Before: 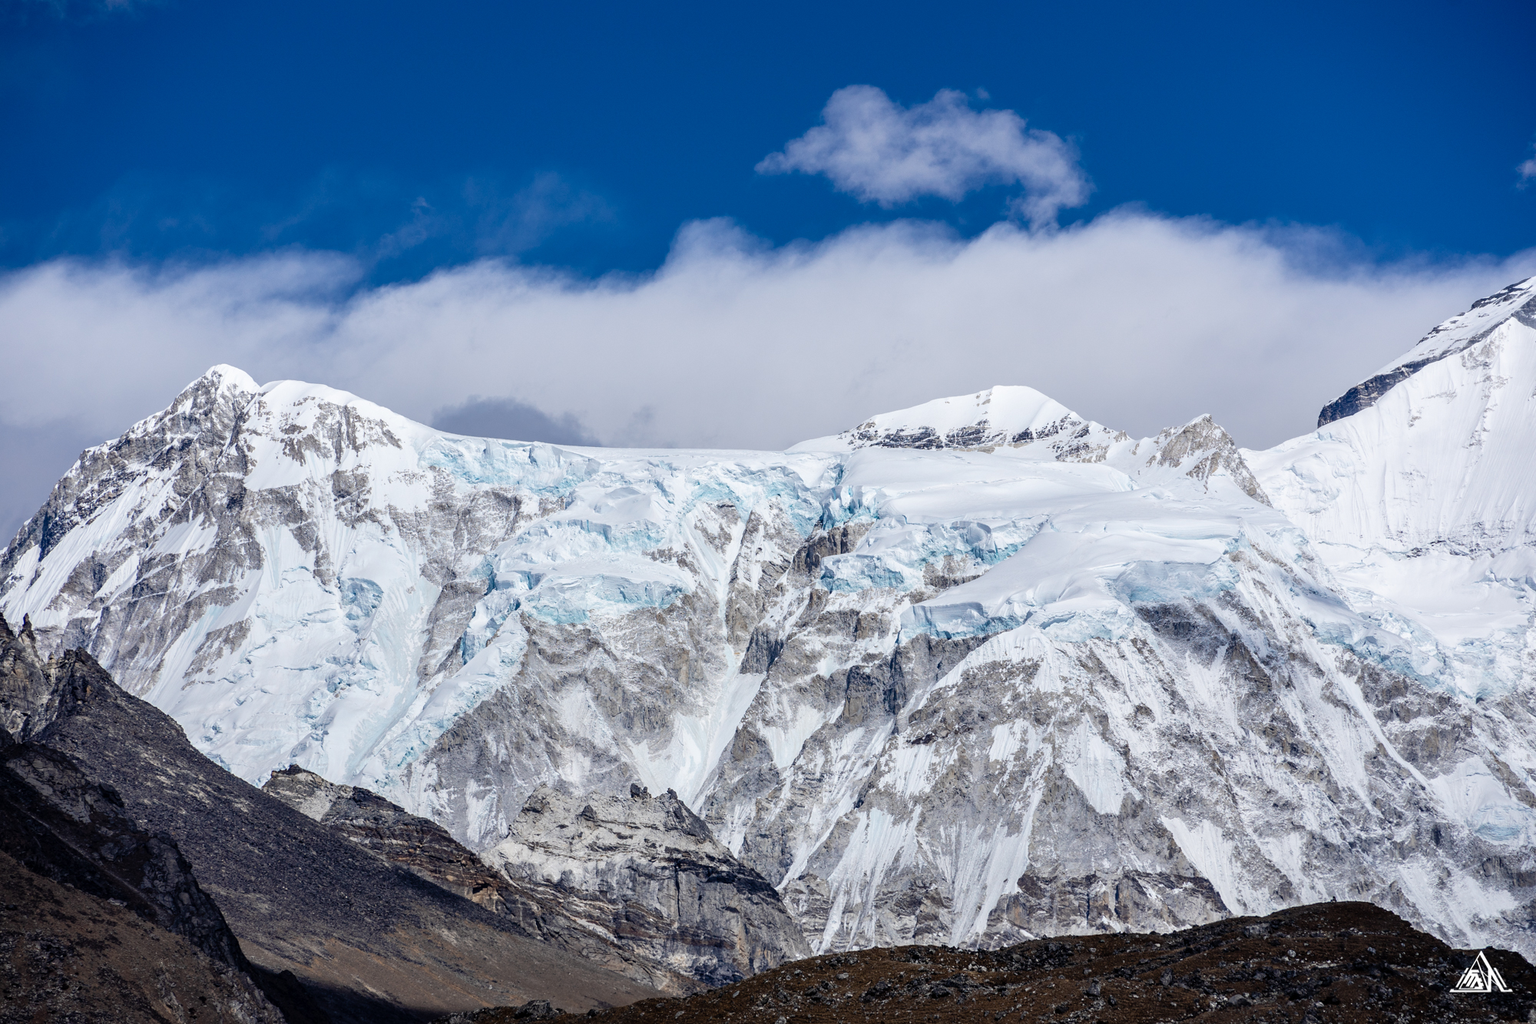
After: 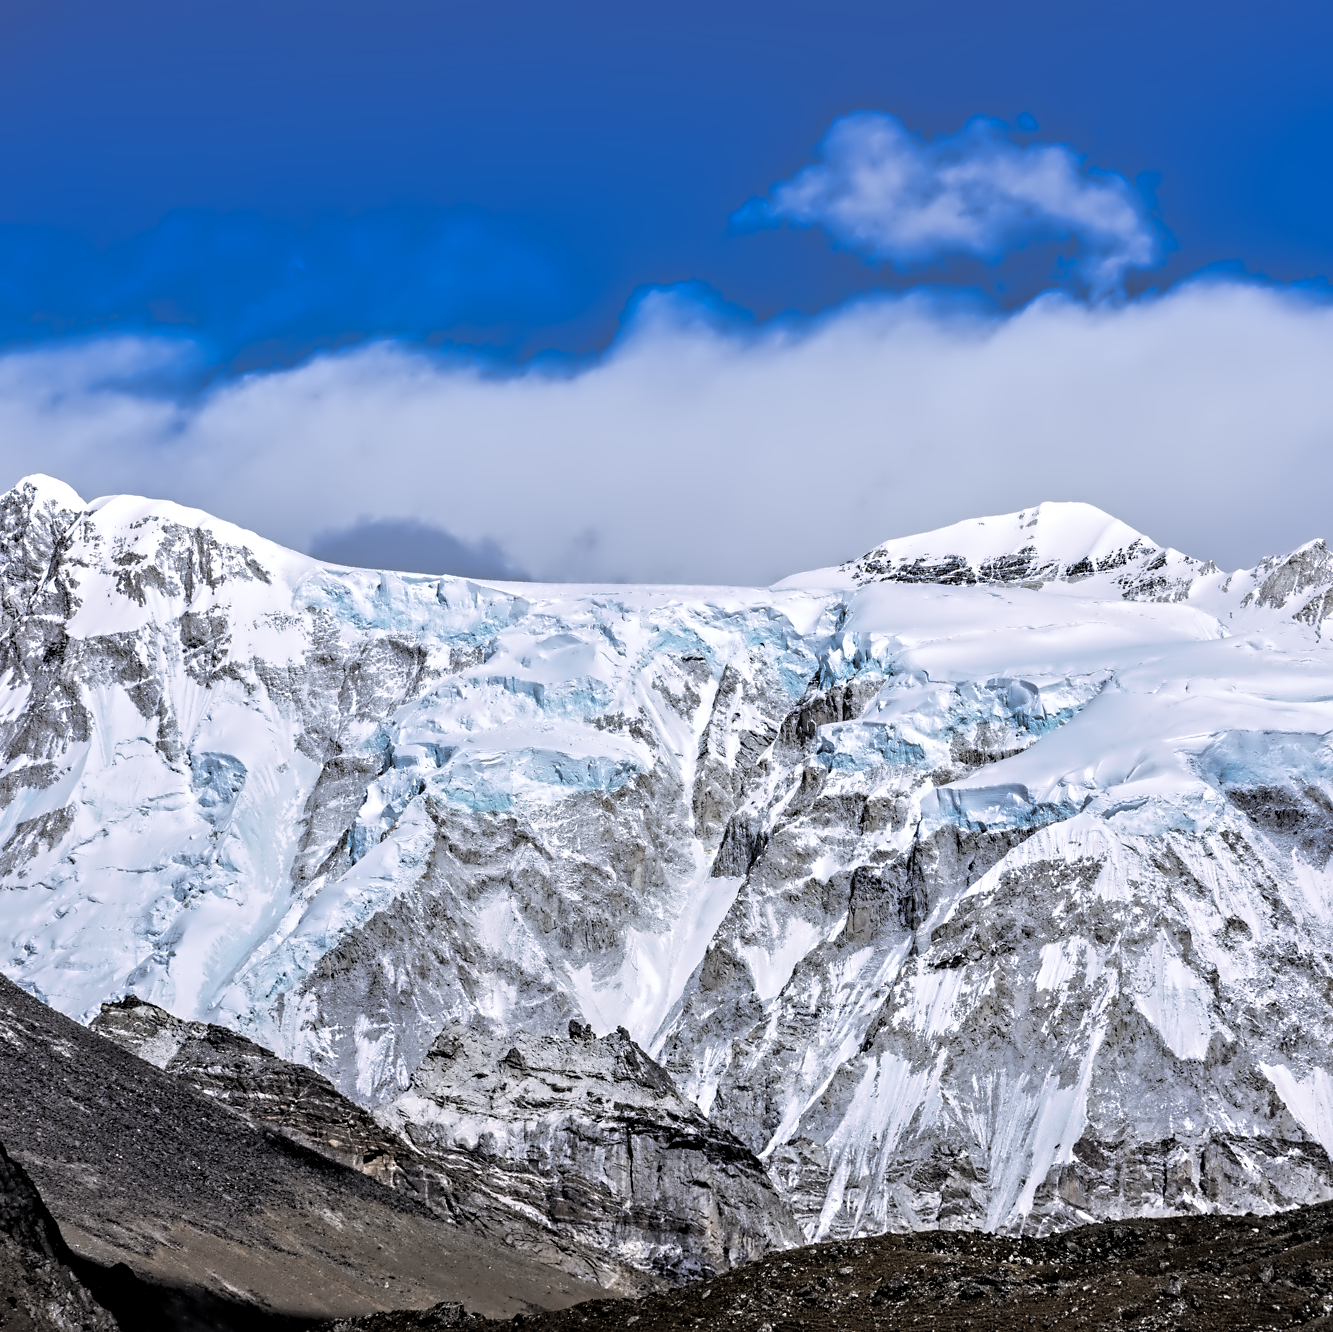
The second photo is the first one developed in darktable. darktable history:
crop and rotate: left 12.648%, right 20.685%
split-toning: shadows › hue 46.8°, shadows › saturation 0.17, highlights › hue 316.8°, highlights › saturation 0.27, balance -51.82
color balance rgb: perceptual saturation grading › global saturation 35%, perceptual saturation grading › highlights -30%, perceptual saturation grading › shadows 35%, perceptual brilliance grading › global brilliance 3%, perceptual brilliance grading › highlights -3%, perceptual brilliance grading › shadows 3%
vibrance: vibrance 100%
contrast equalizer: octaves 7, y [[0.5, 0.542, 0.583, 0.625, 0.667, 0.708], [0.5 ×6], [0.5 ×6], [0, 0.033, 0.067, 0.1, 0.133, 0.167], [0, 0.05, 0.1, 0.15, 0.2, 0.25]]
white balance: red 0.983, blue 1.036
